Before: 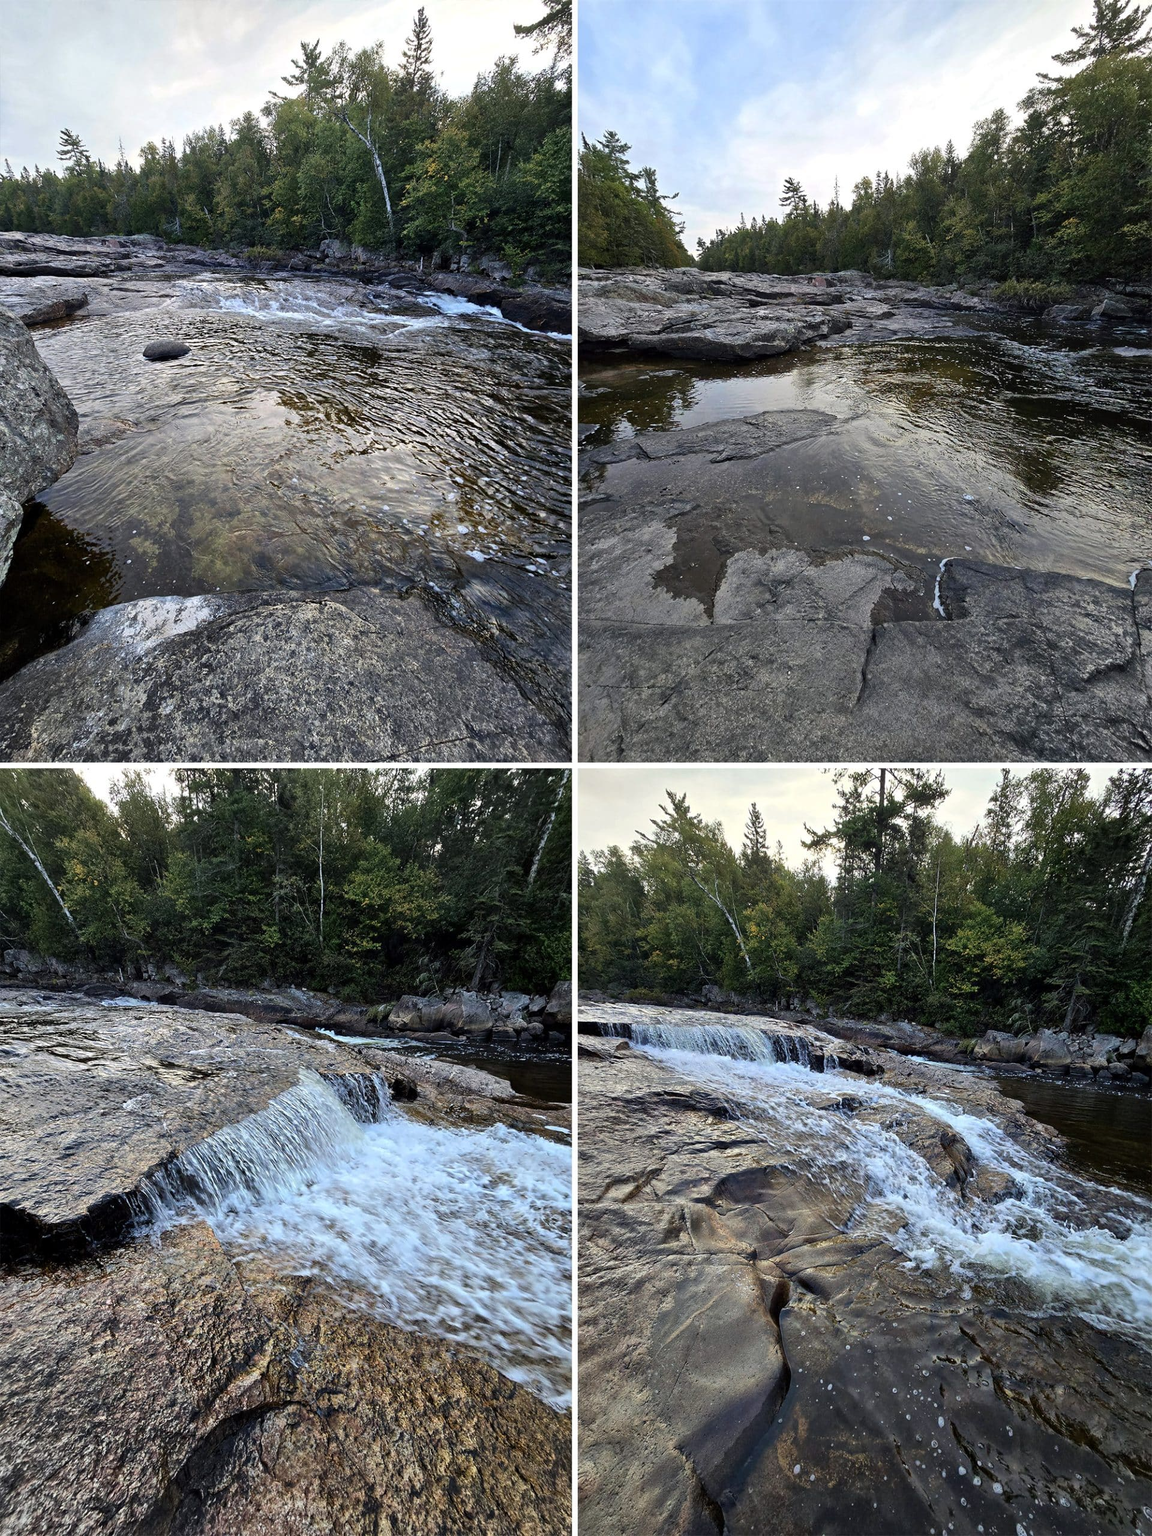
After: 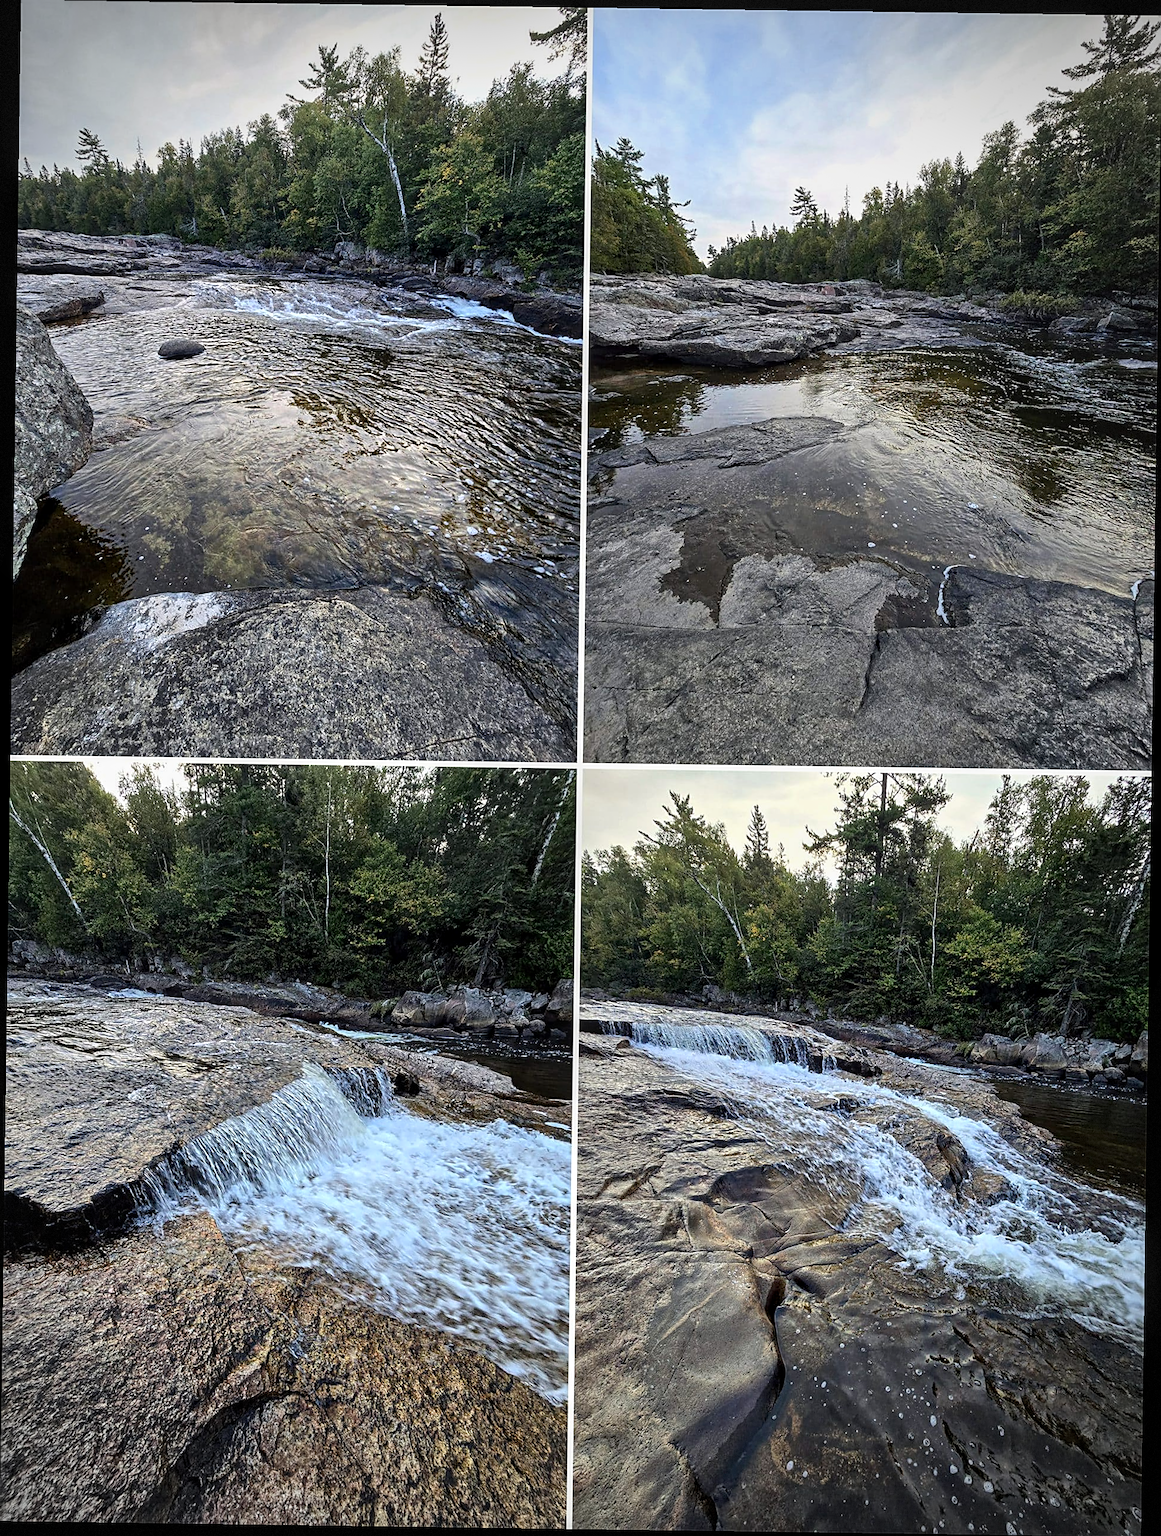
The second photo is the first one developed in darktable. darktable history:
vignetting: dithering 8-bit output, unbound false
contrast brightness saturation: contrast 0.1, brightness 0.03, saturation 0.09
local contrast: on, module defaults
rotate and perspective: rotation 0.8°, automatic cropping off
sharpen: on, module defaults
